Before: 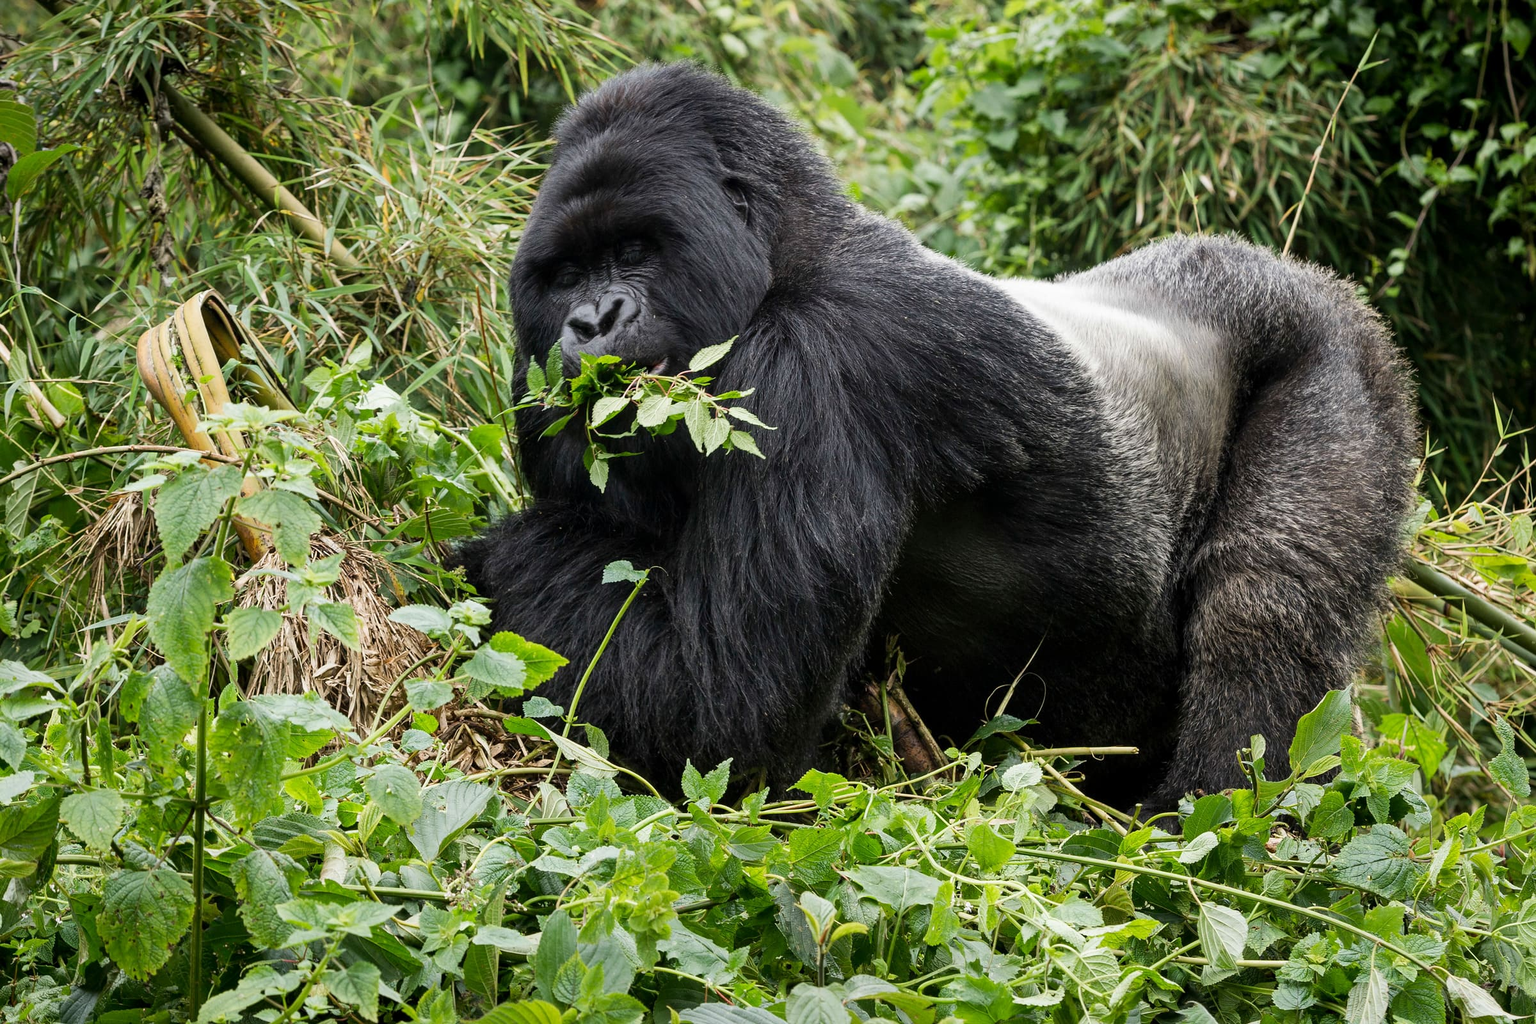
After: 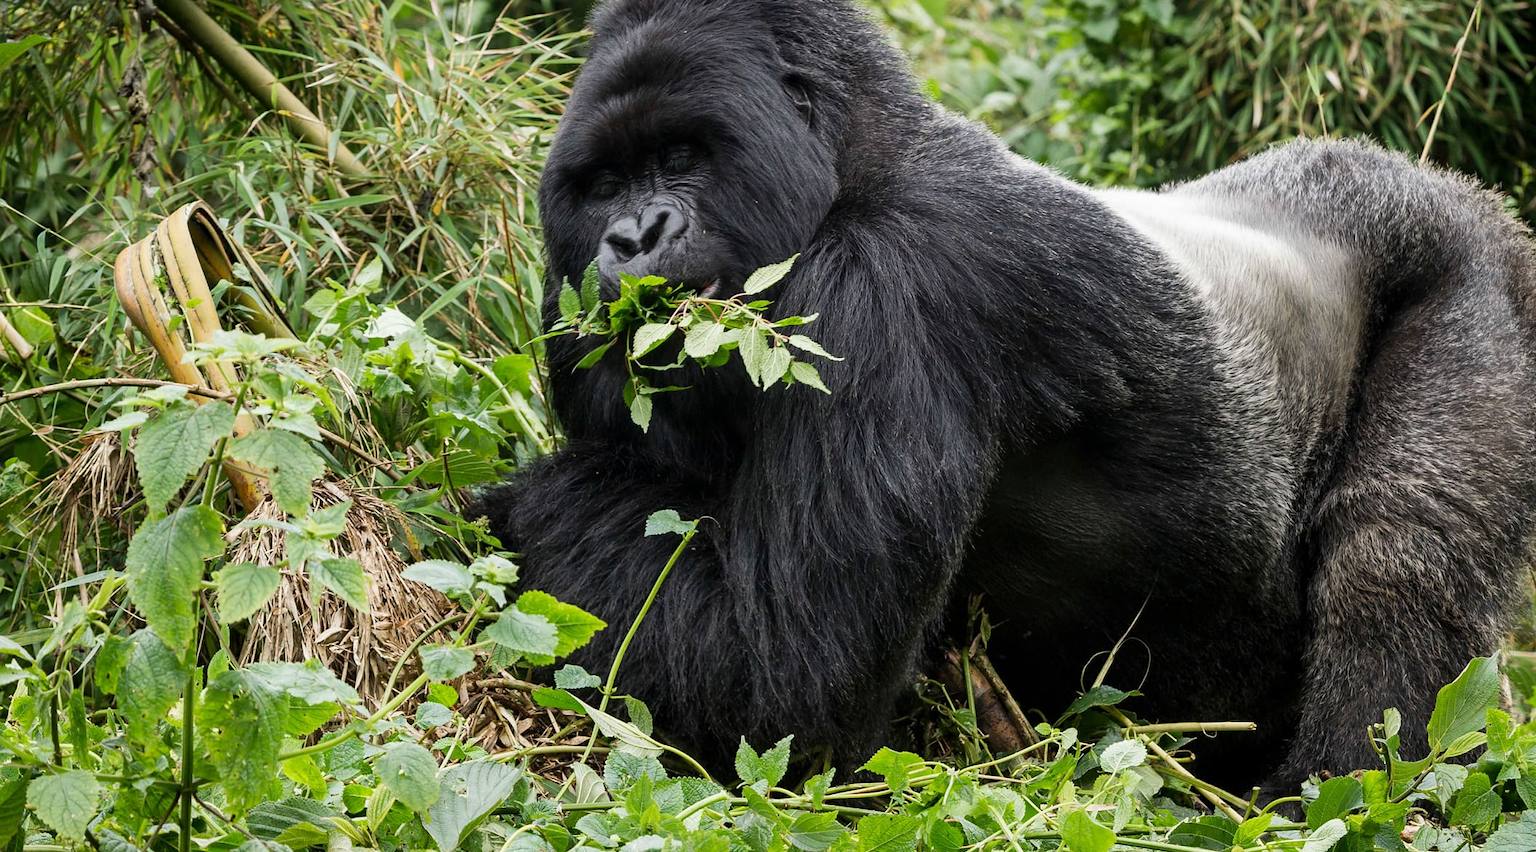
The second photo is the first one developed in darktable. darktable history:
crop and rotate: left 2.408%, top 11.089%, right 9.806%, bottom 15.808%
